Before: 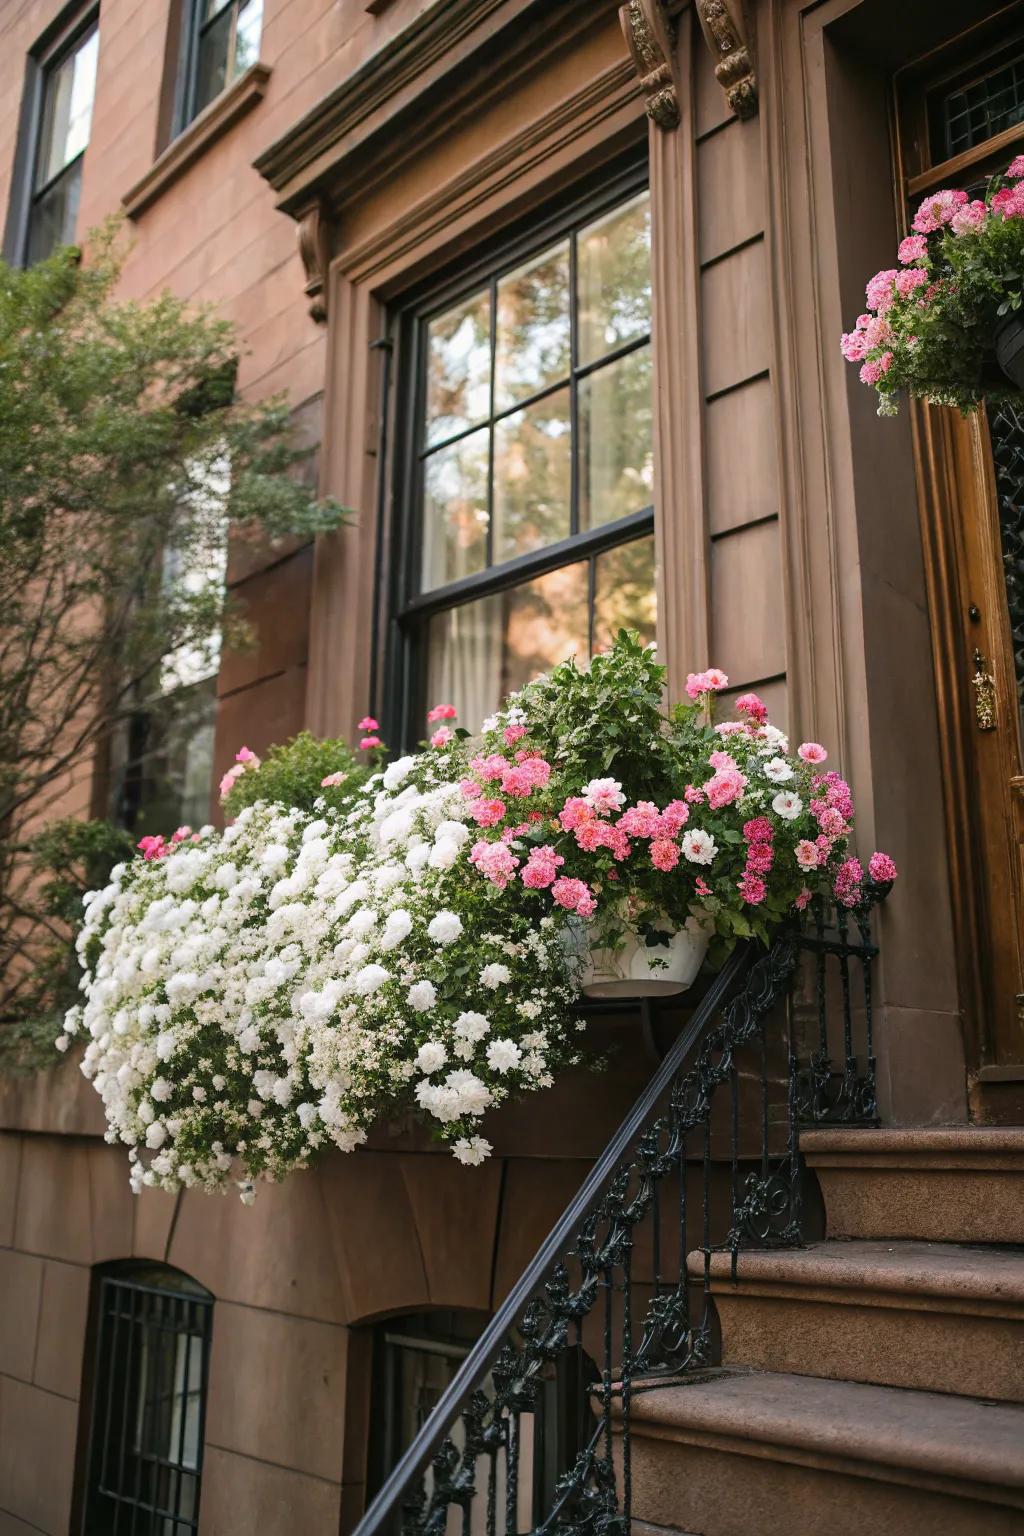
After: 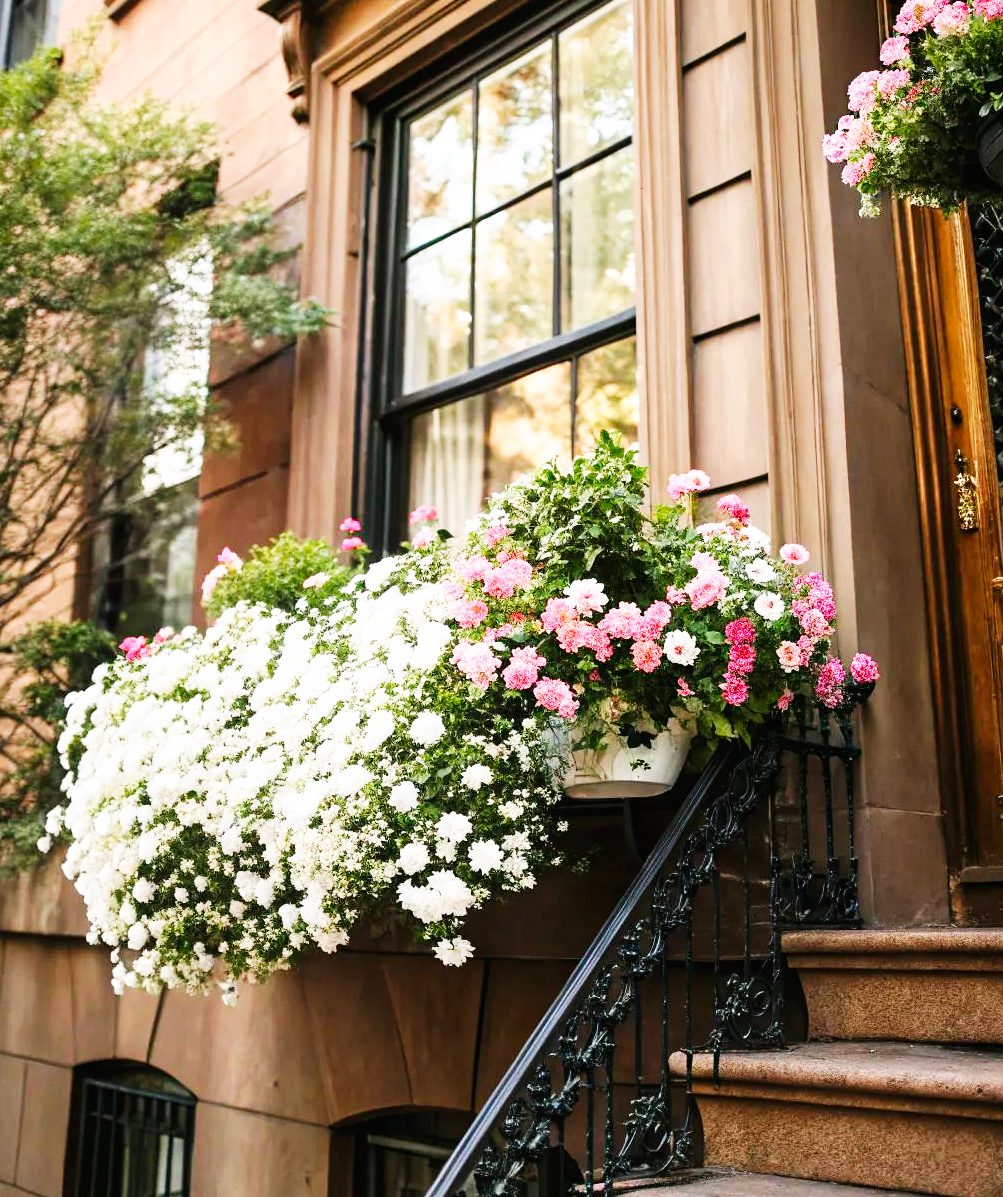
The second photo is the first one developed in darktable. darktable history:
crop and rotate: left 1.833%, top 12.981%, right 0.129%, bottom 9.031%
base curve: curves: ch0 [(0, 0) (0.007, 0.004) (0.027, 0.03) (0.046, 0.07) (0.207, 0.54) (0.442, 0.872) (0.673, 0.972) (1, 1)], preserve colors none
